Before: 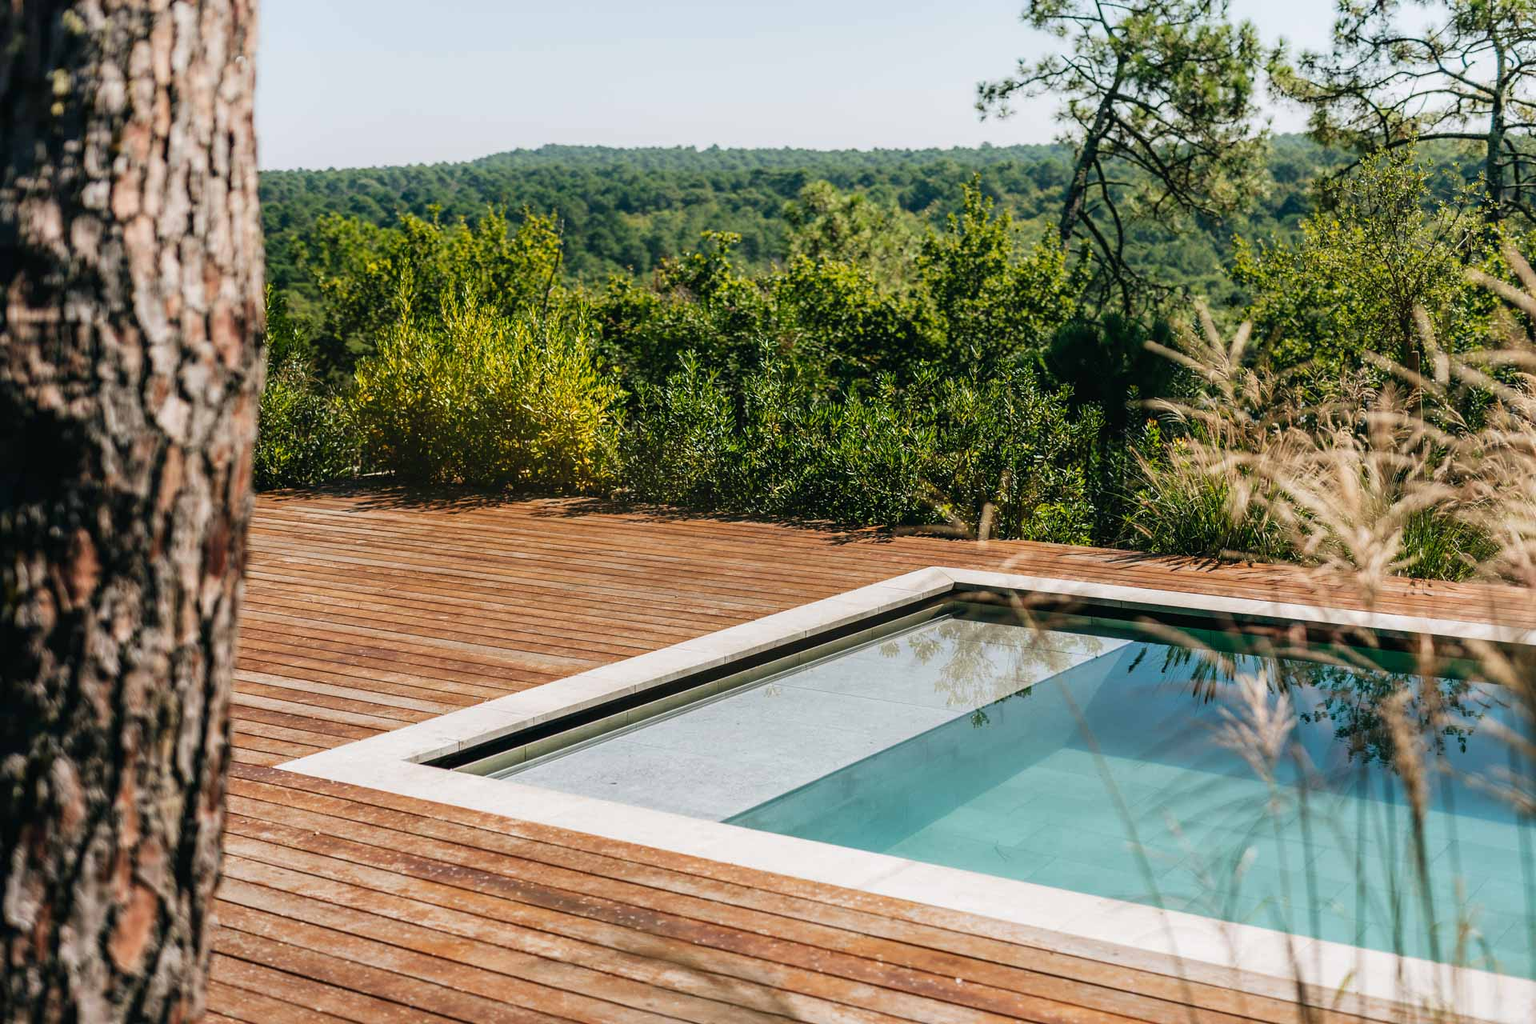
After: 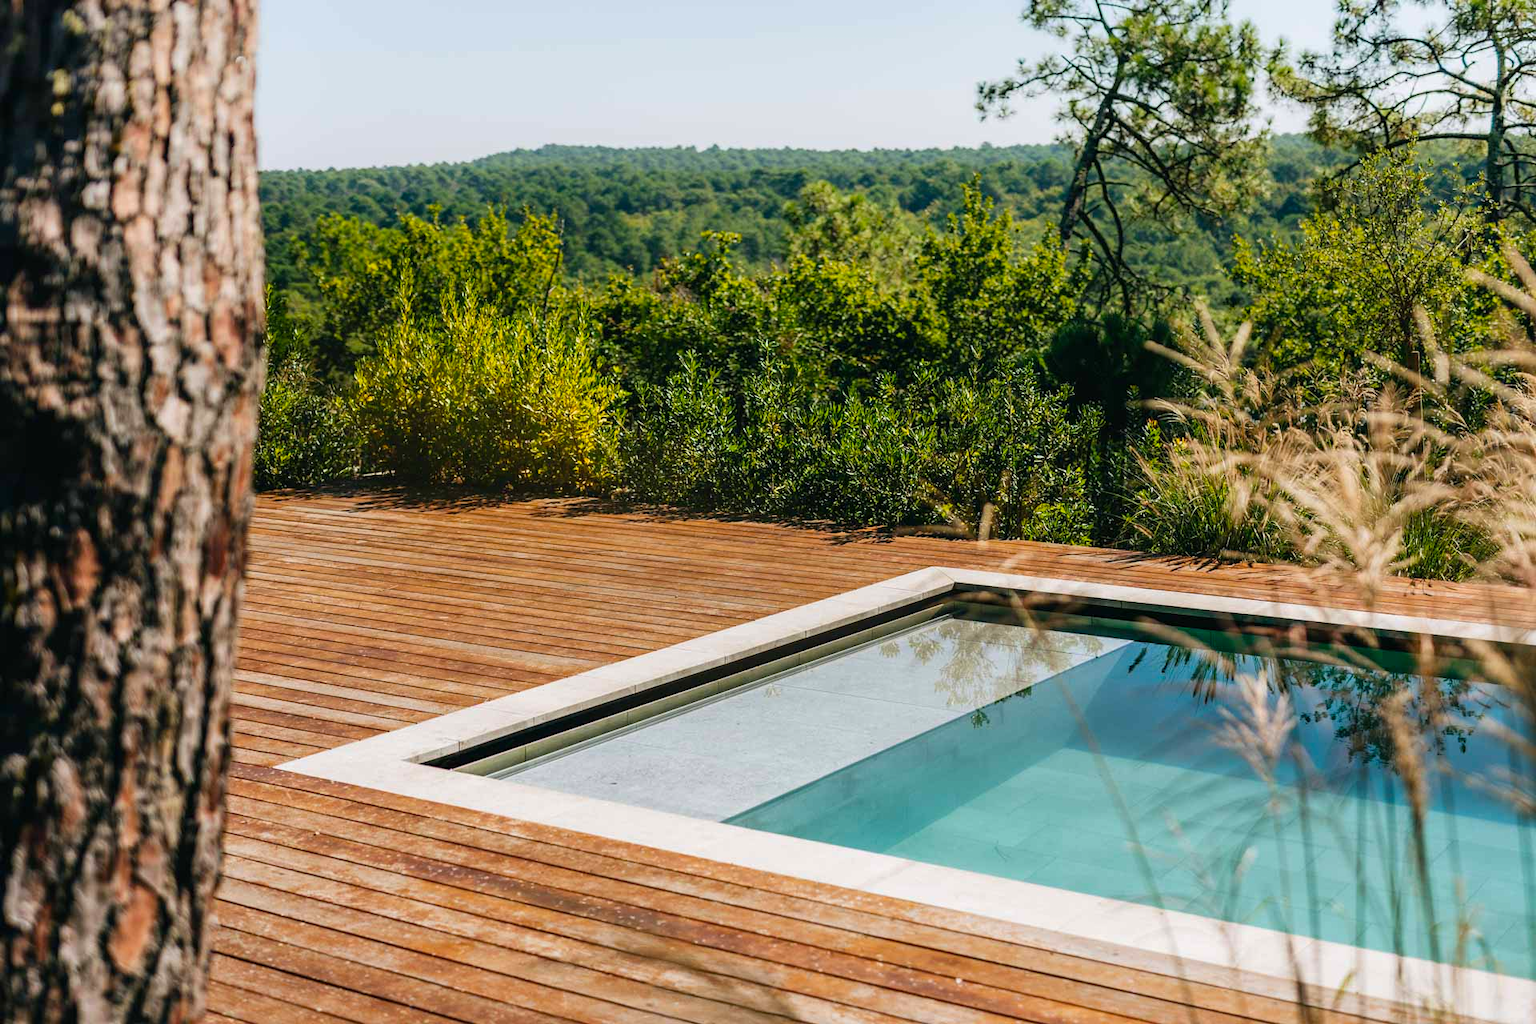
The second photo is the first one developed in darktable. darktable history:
shadows and highlights: radius 334.93, shadows 63.48, highlights 6.06, compress 87.7%, highlights color adjustment 39.73%, soften with gaussian
color balance rgb: perceptual saturation grading › global saturation 10%, global vibrance 20%
